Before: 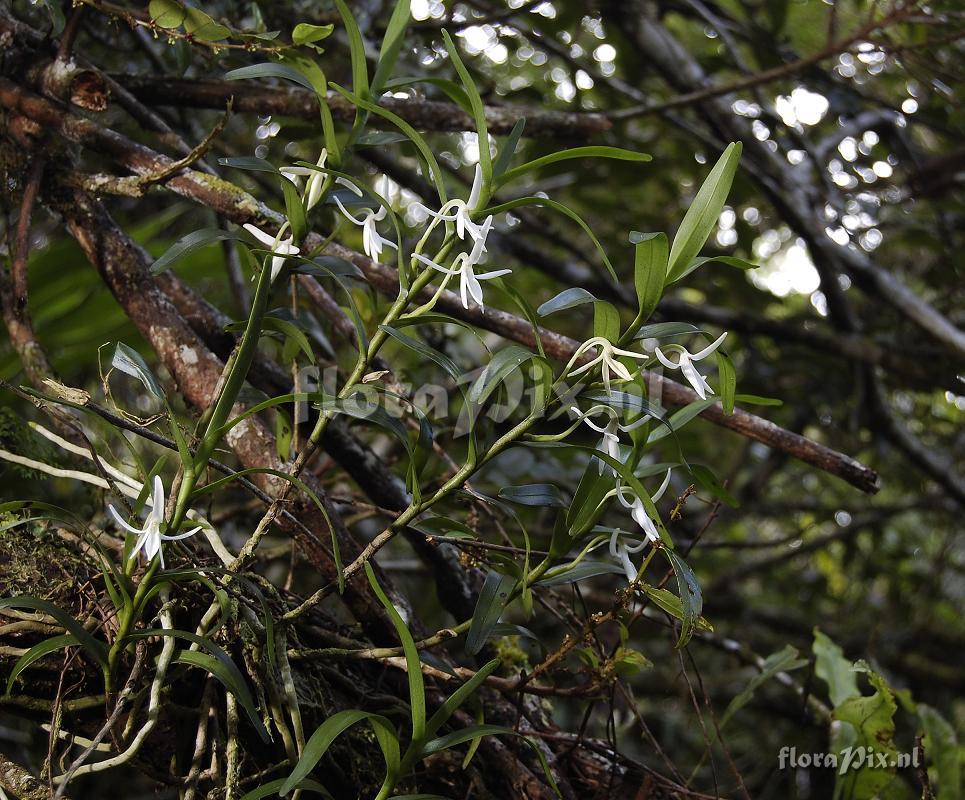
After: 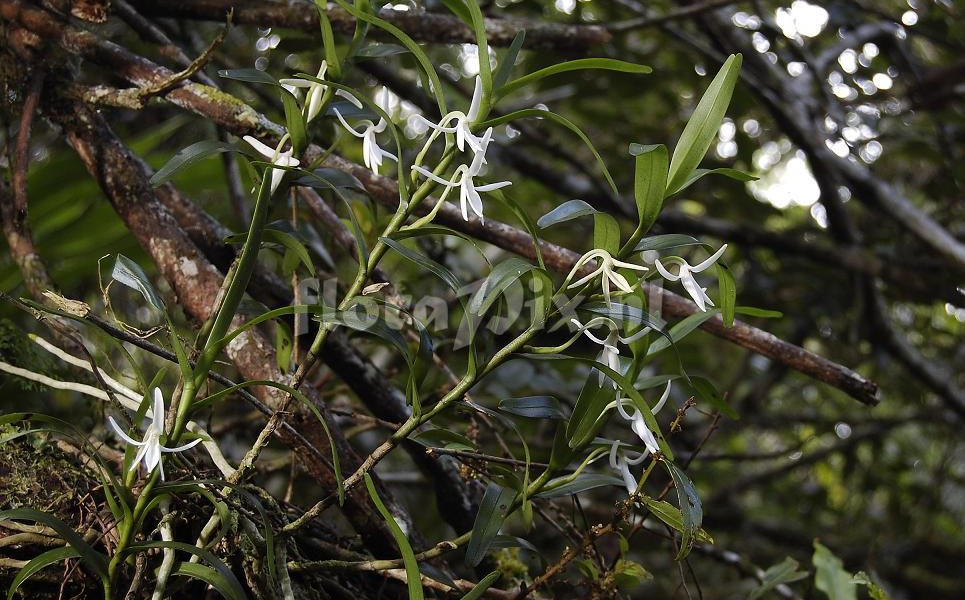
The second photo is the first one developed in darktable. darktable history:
crop: top 11.009%, bottom 13.941%
